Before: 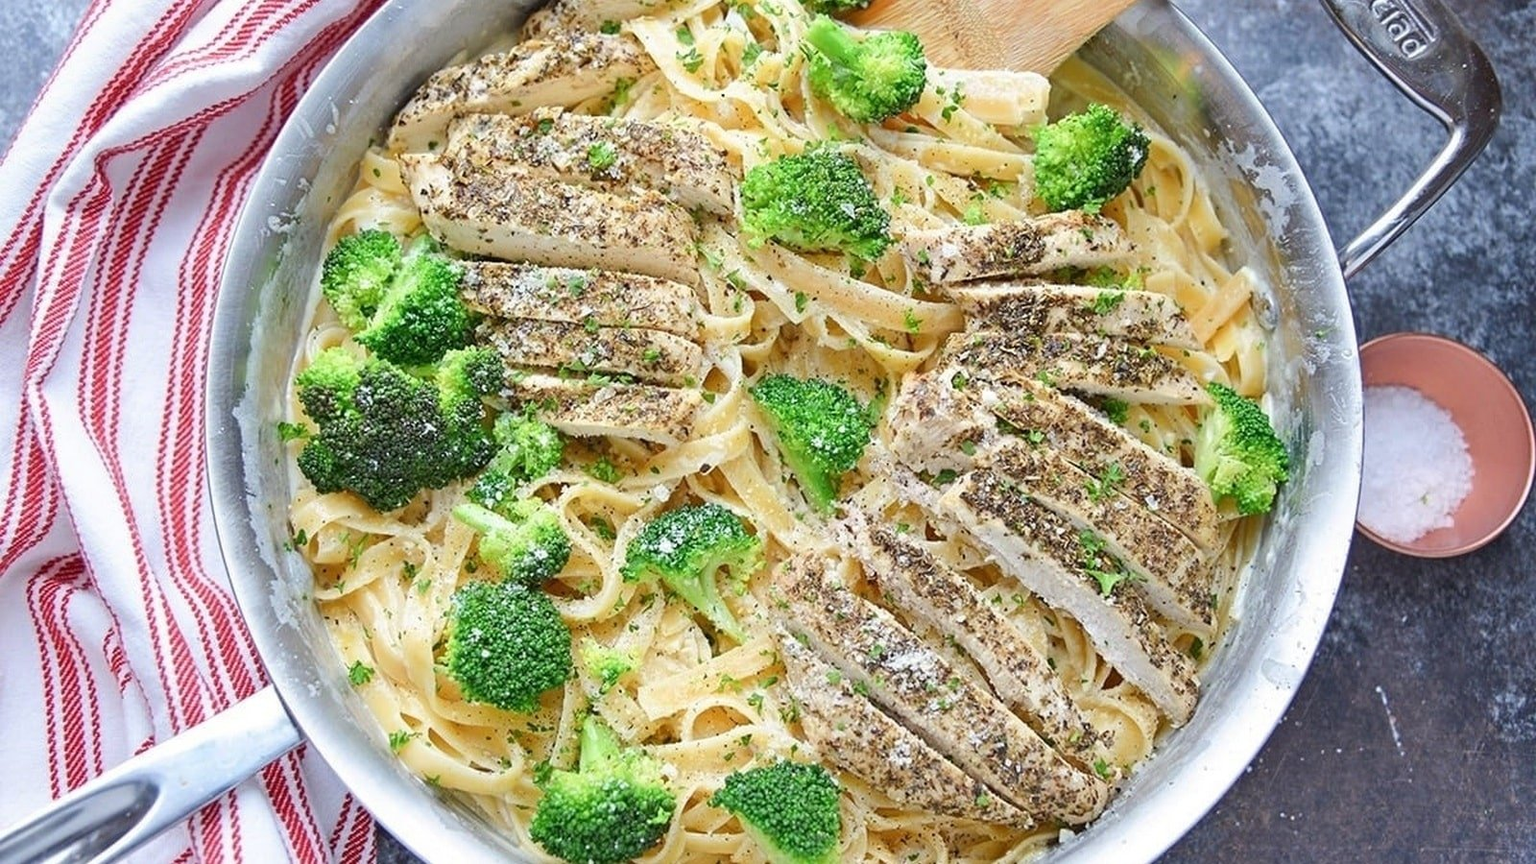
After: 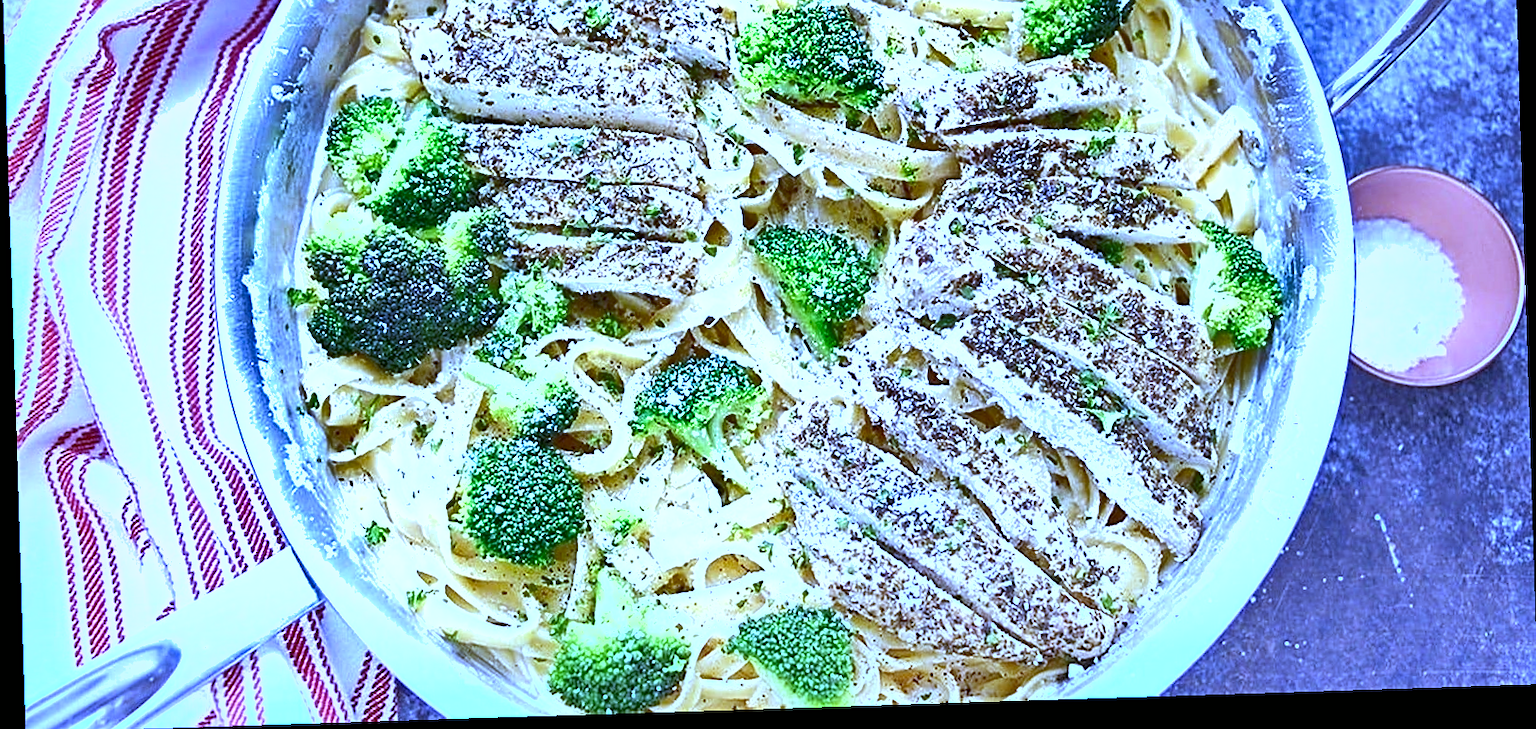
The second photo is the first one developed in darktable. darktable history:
tone equalizer: on, module defaults
crop and rotate: top 18.507%
rotate and perspective: rotation -1.77°, lens shift (horizontal) 0.004, automatic cropping off
sharpen: on, module defaults
exposure: black level correction 0.001, exposure 0.5 EV, compensate exposure bias true, compensate highlight preservation false
shadows and highlights: radius 108.52, shadows 23.73, highlights -59.32, low approximation 0.01, soften with gaussian
white balance: red 0.98, blue 1.61
color balance: mode lift, gamma, gain (sRGB), lift [0.997, 0.979, 1.021, 1.011], gamma [1, 1.084, 0.916, 0.998], gain [1, 0.87, 1.13, 1.101], contrast 4.55%, contrast fulcrum 38.24%, output saturation 104.09%
